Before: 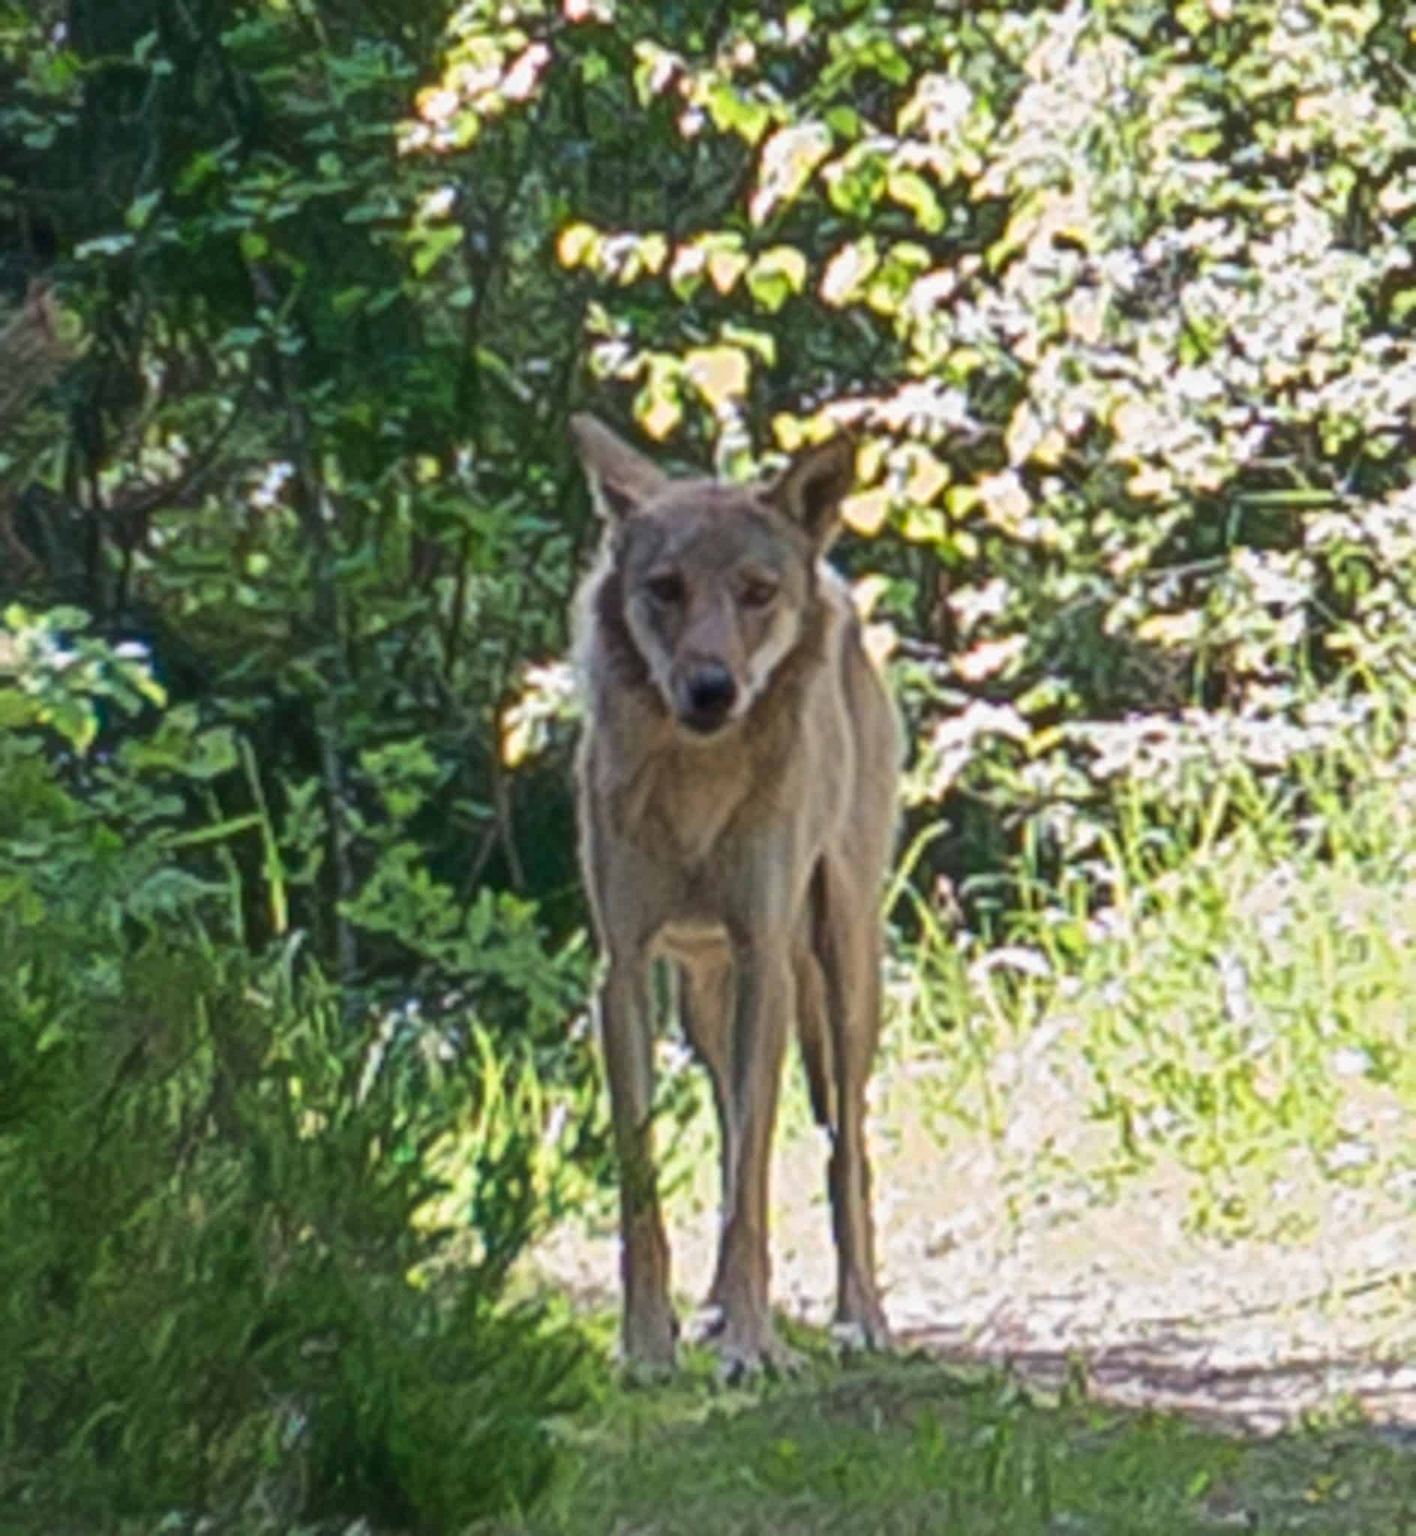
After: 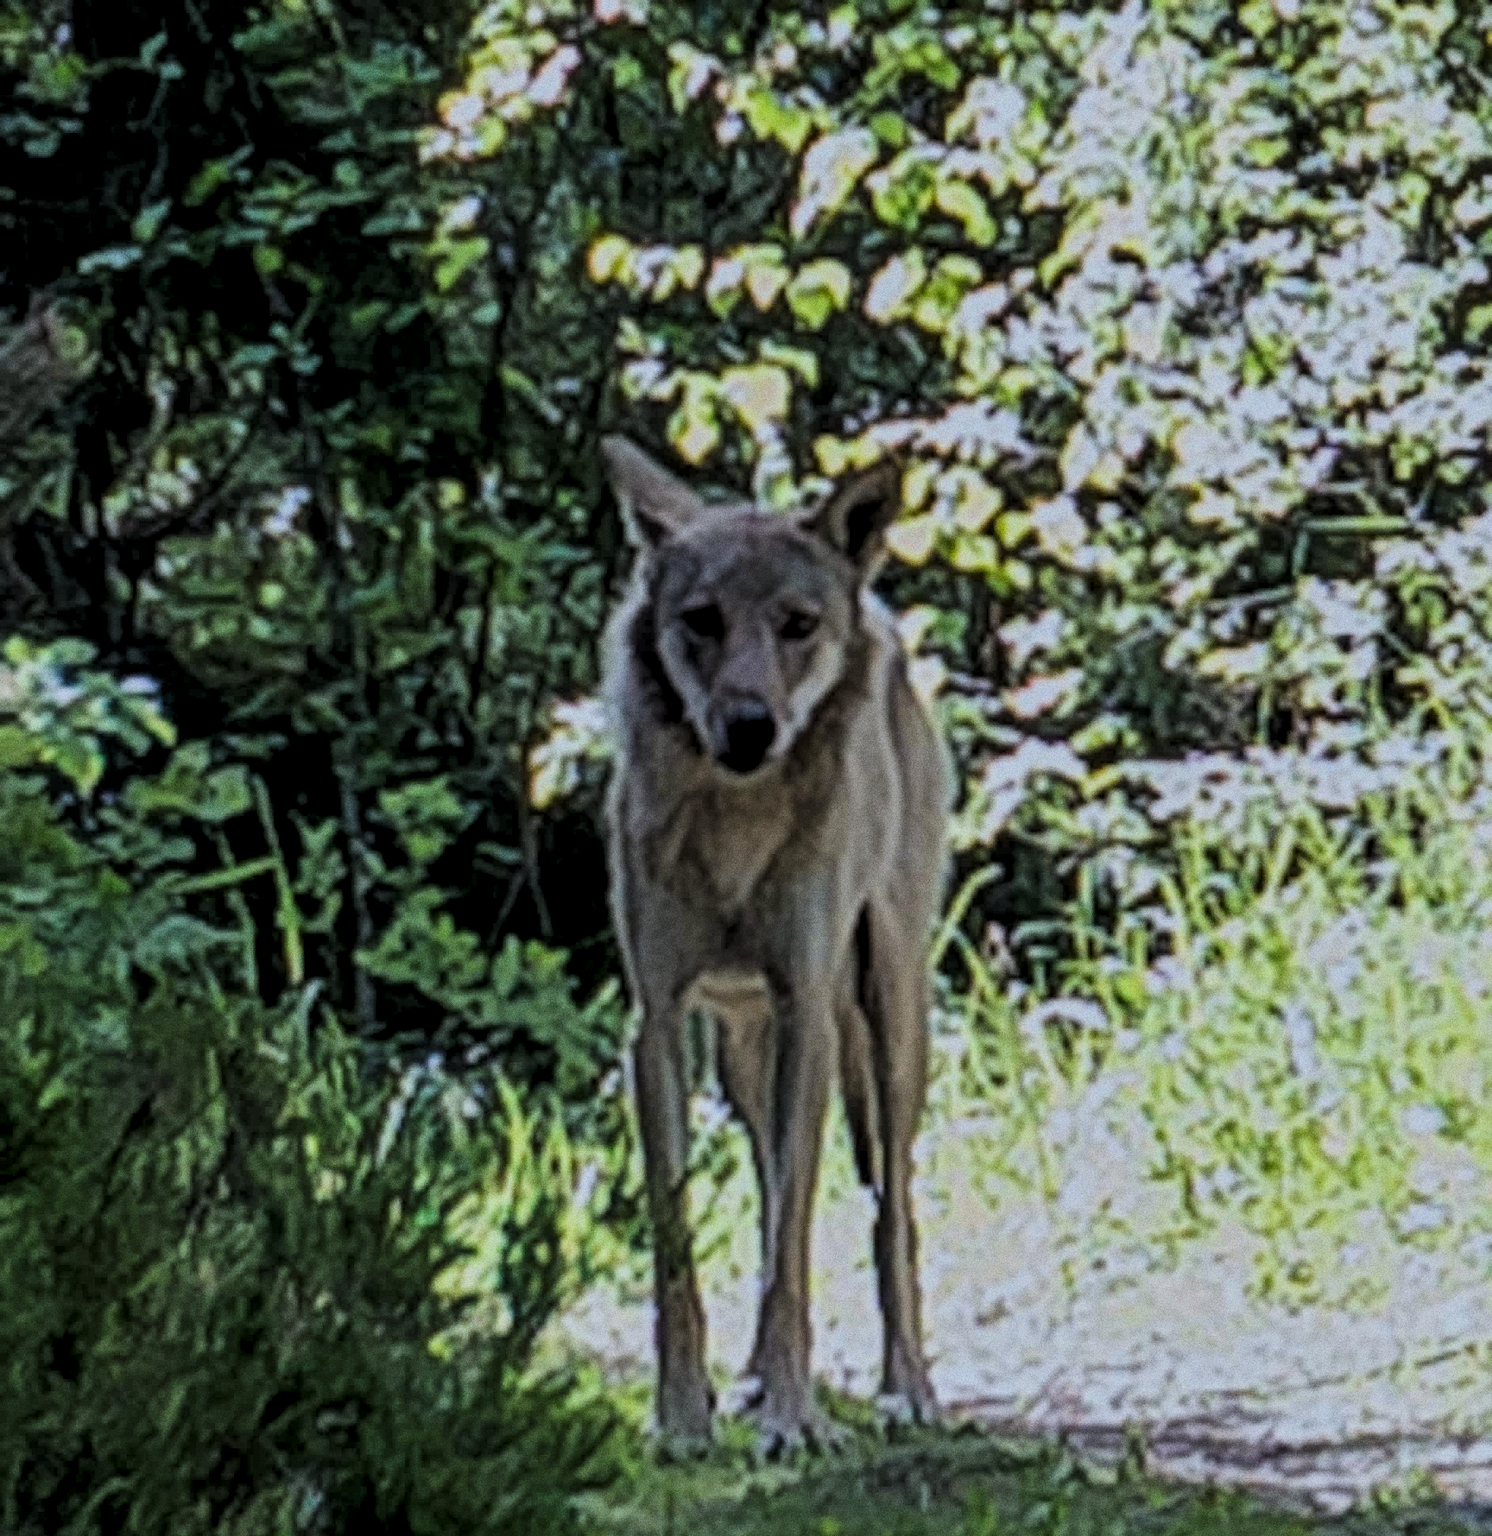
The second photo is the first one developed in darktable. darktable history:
crop and rotate: top 0%, bottom 5.097%
local contrast: on, module defaults
filmic rgb: black relative exposure -7.65 EV, white relative exposure 4.56 EV, hardness 3.61, color science v6 (2022)
white balance: red 0.924, blue 1.095
grain: coarseness 0.09 ISO, strength 40%
levels: levels [0.116, 0.574, 1]
